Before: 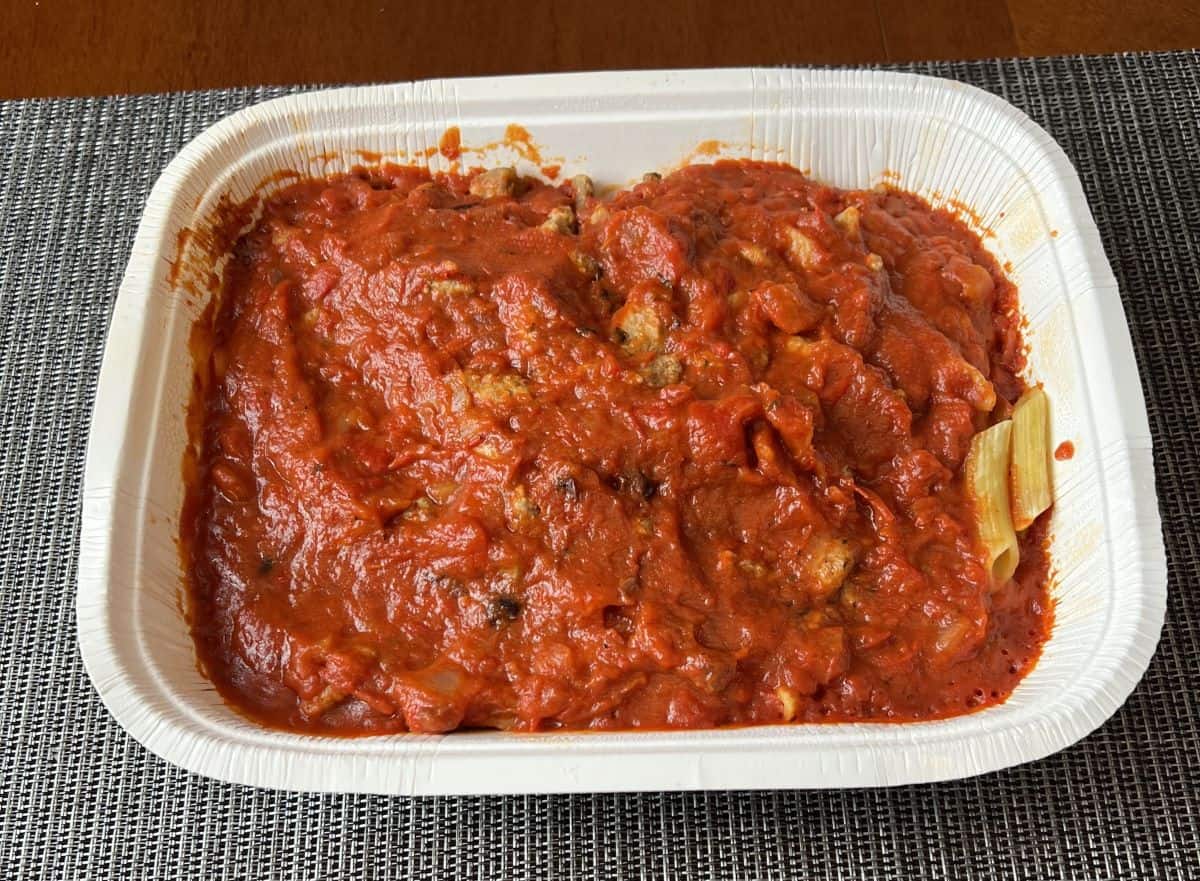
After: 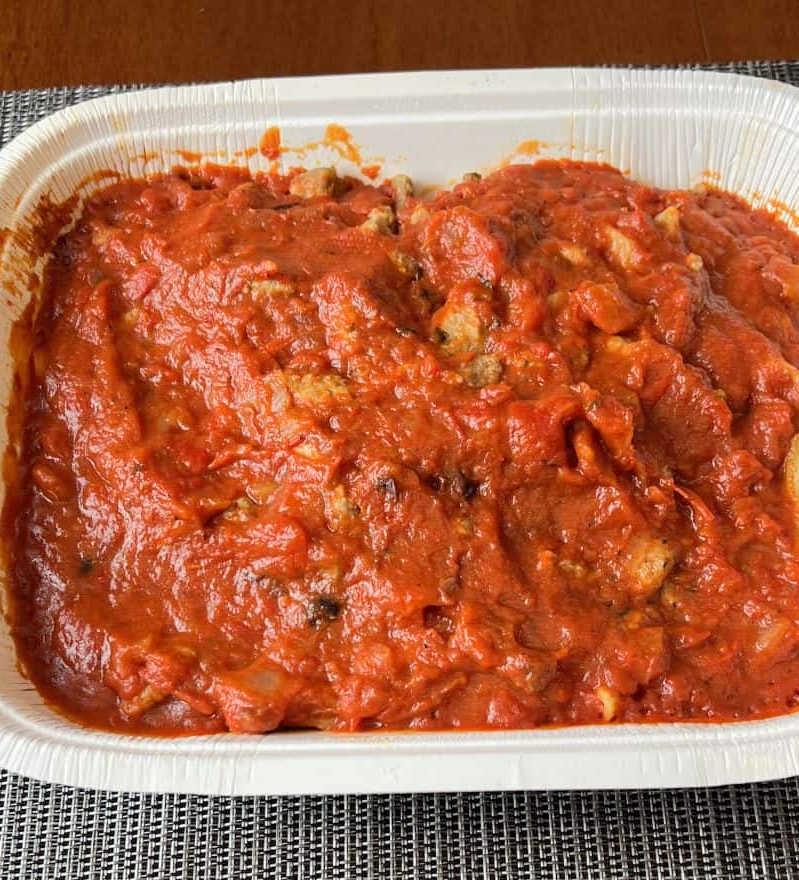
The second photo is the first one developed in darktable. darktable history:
base curve: curves: ch0 [(0, 0) (0.262, 0.32) (0.722, 0.705) (1, 1)]
levels: levels [0.018, 0.493, 1]
crop and rotate: left 15.055%, right 18.278%
